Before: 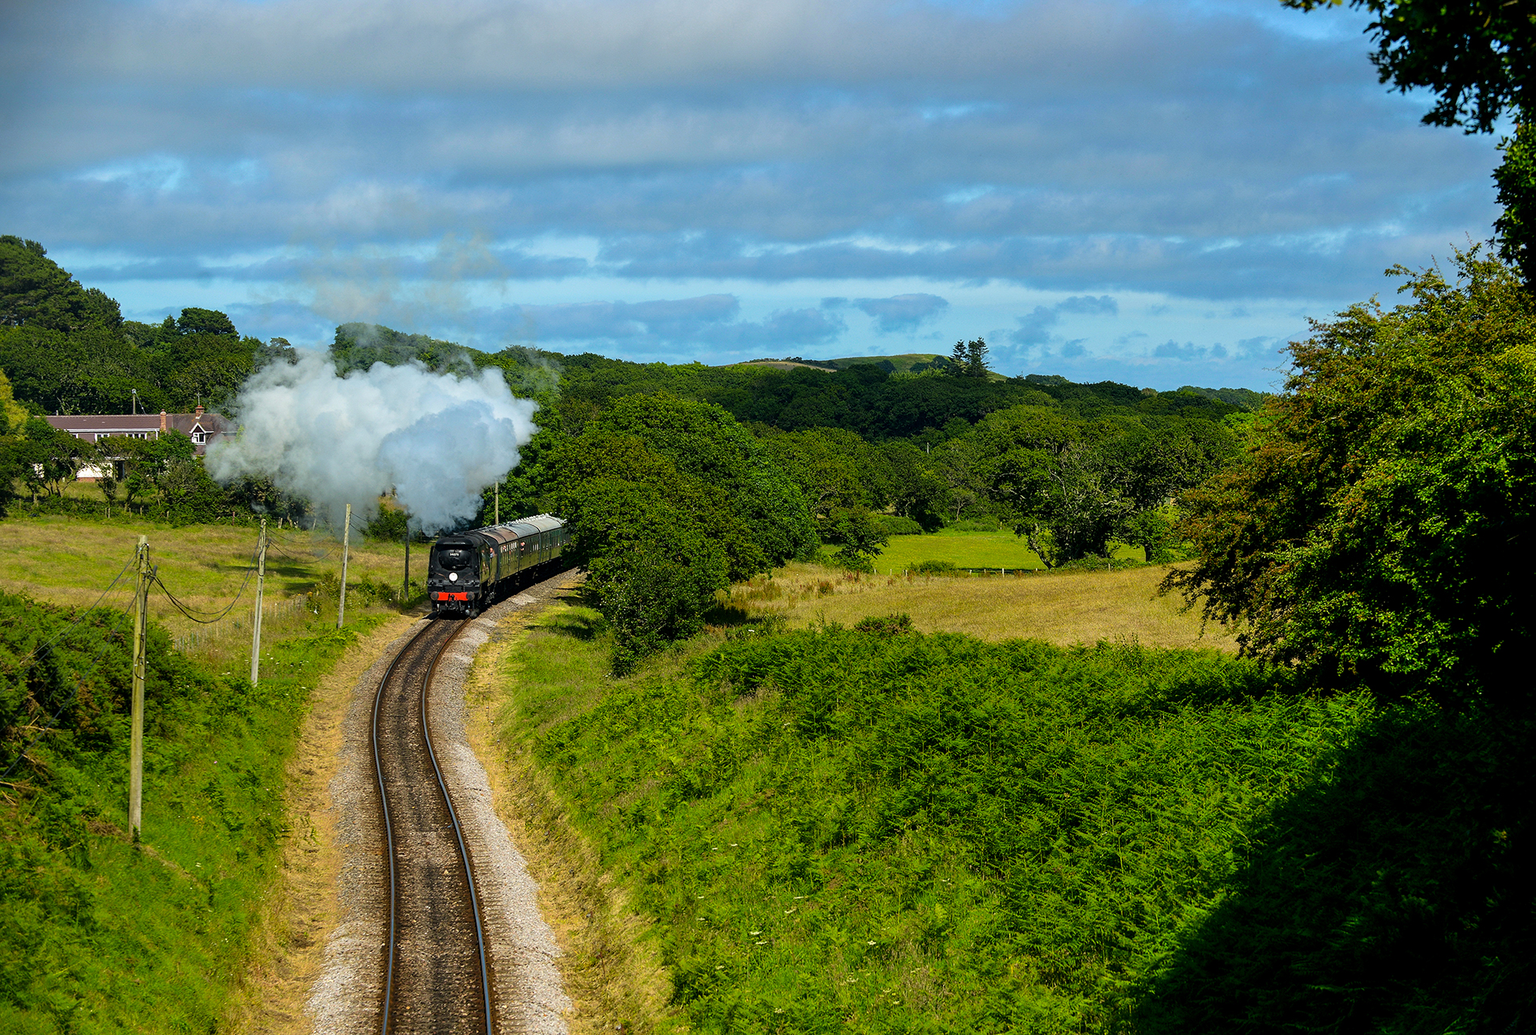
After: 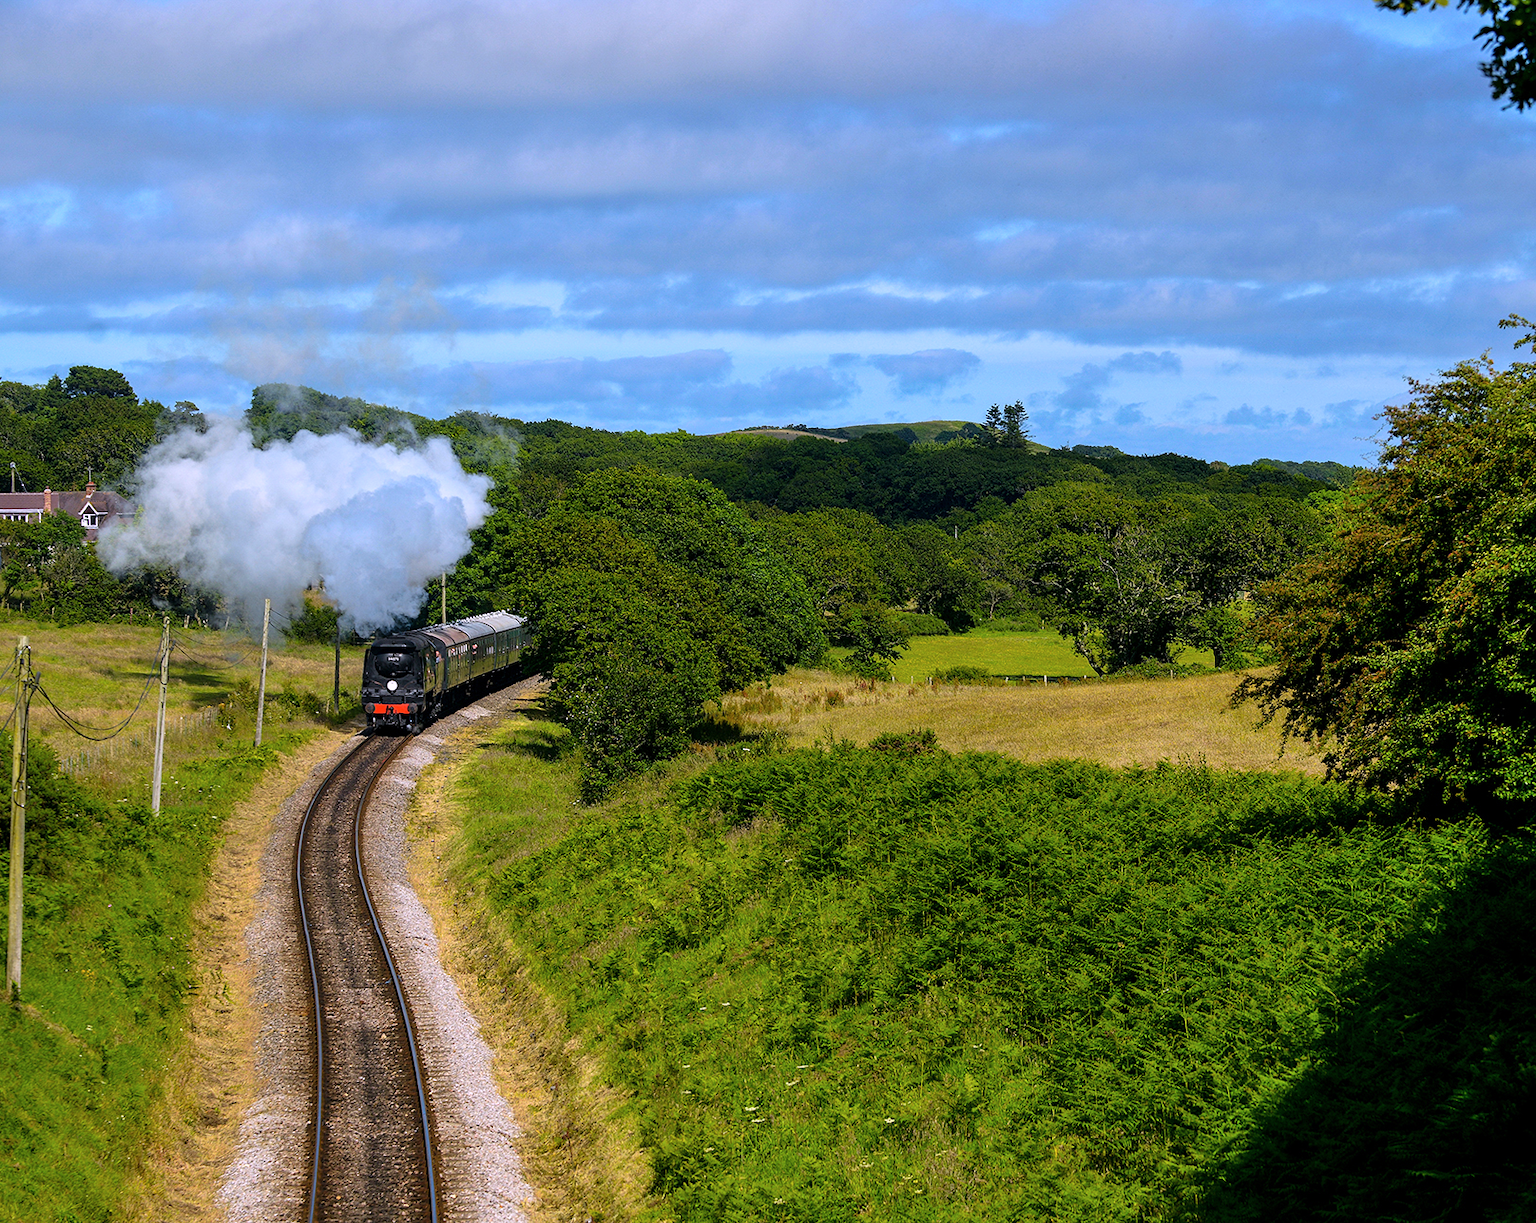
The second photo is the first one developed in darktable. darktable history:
white balance: red 1.042, blue 1.17
crop: left 8.026%, right 7.374%
contrast brightness saturation: saturation -0.05
